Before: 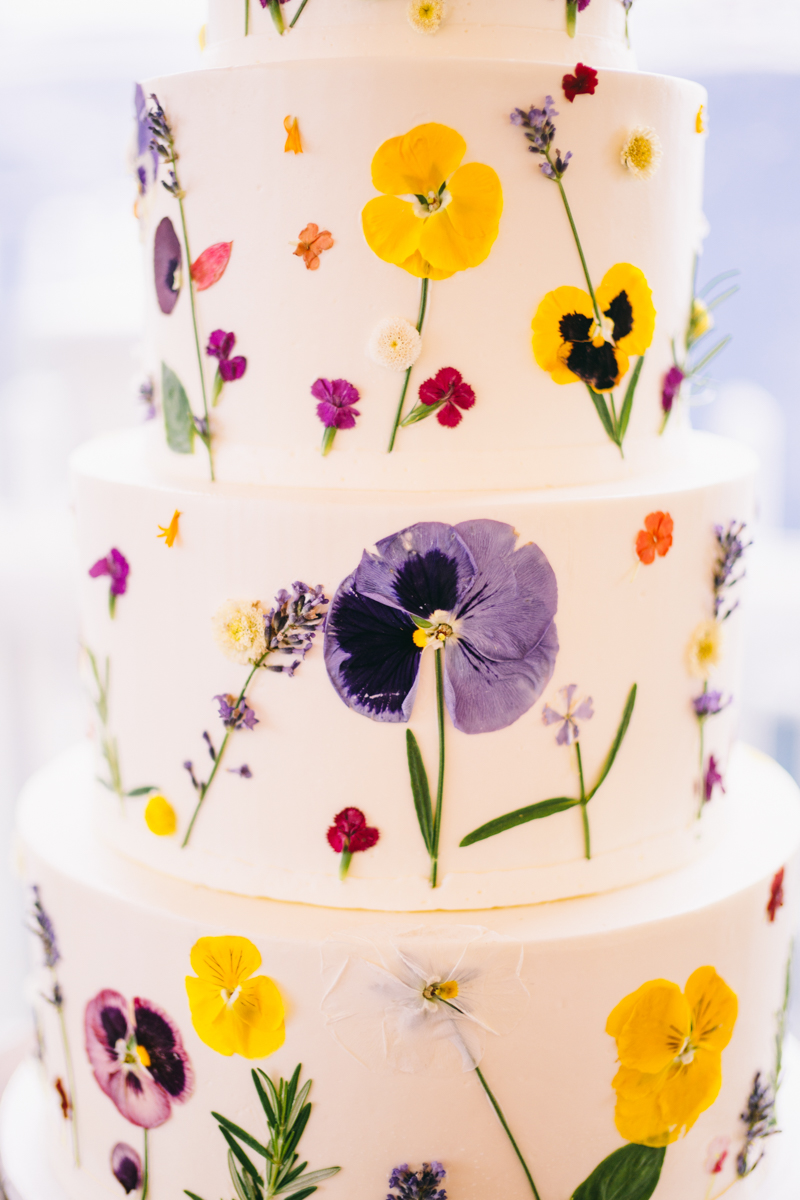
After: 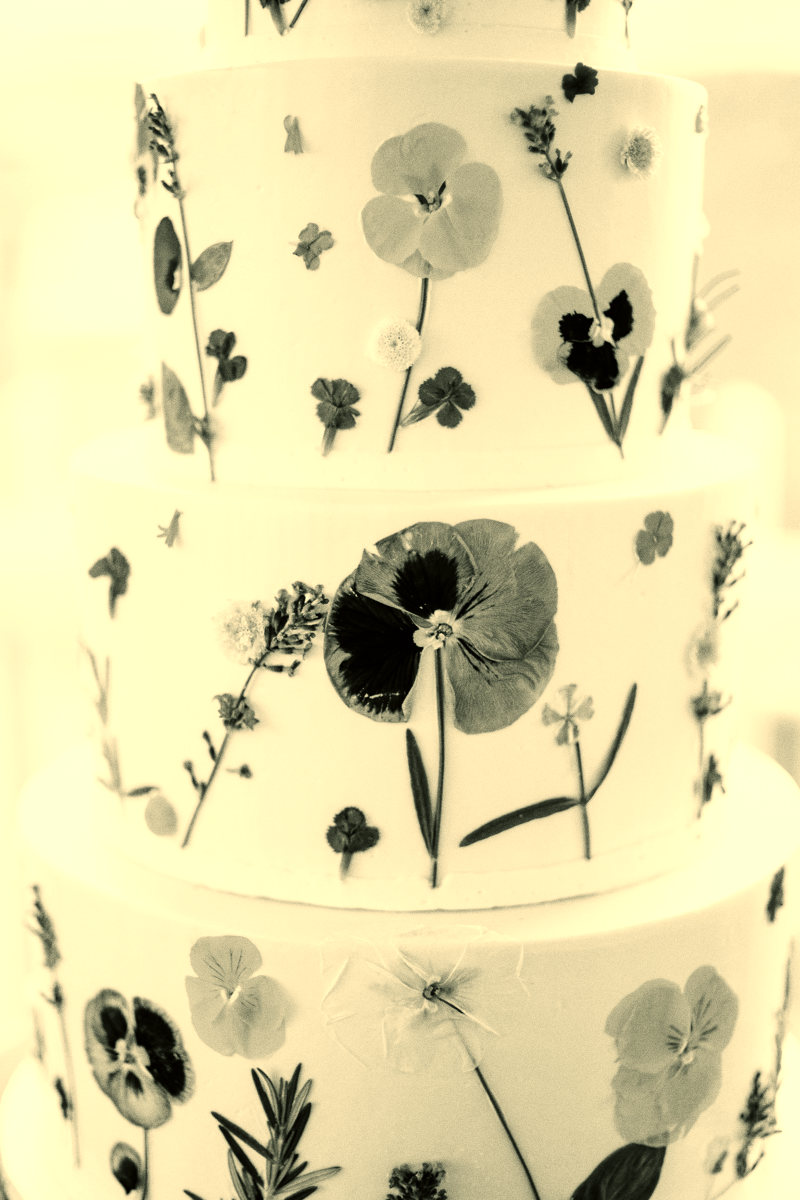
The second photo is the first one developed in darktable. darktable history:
grain: on, module defaults
color balance: mode lift, gamma, gain (sRGB), lift [1.014, 0.966, 0.918, 0.87], gamma [0.86, 0.734, 0.918, 0.976], gain [1.063, 1.13, 1.063, 0.86]
color calibration: output gray [0.267, 0.423, 0.261, 0], illuminant same as pipeline (D50), adaptation none (bypass)
